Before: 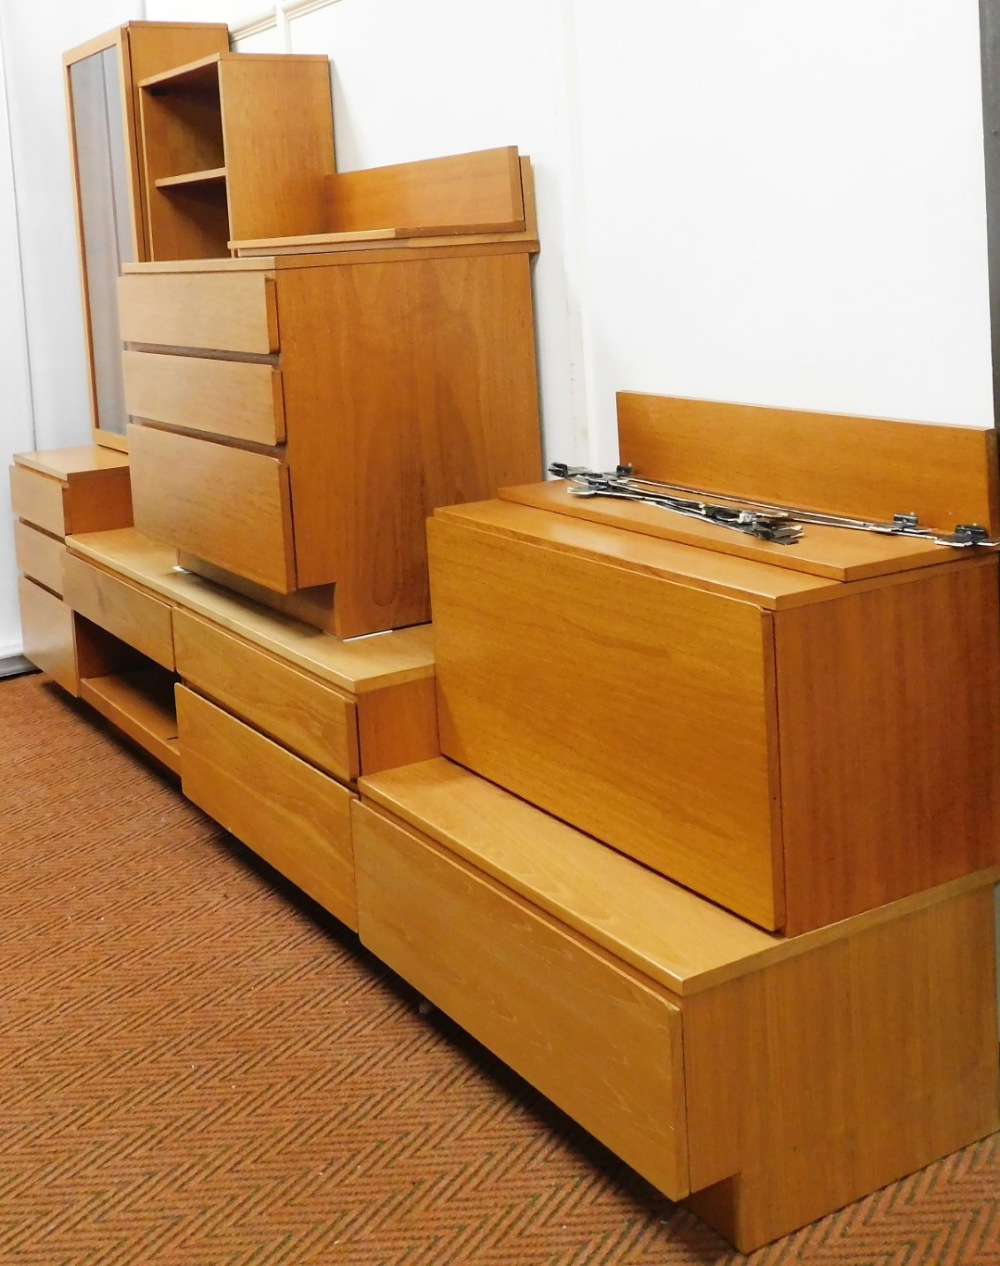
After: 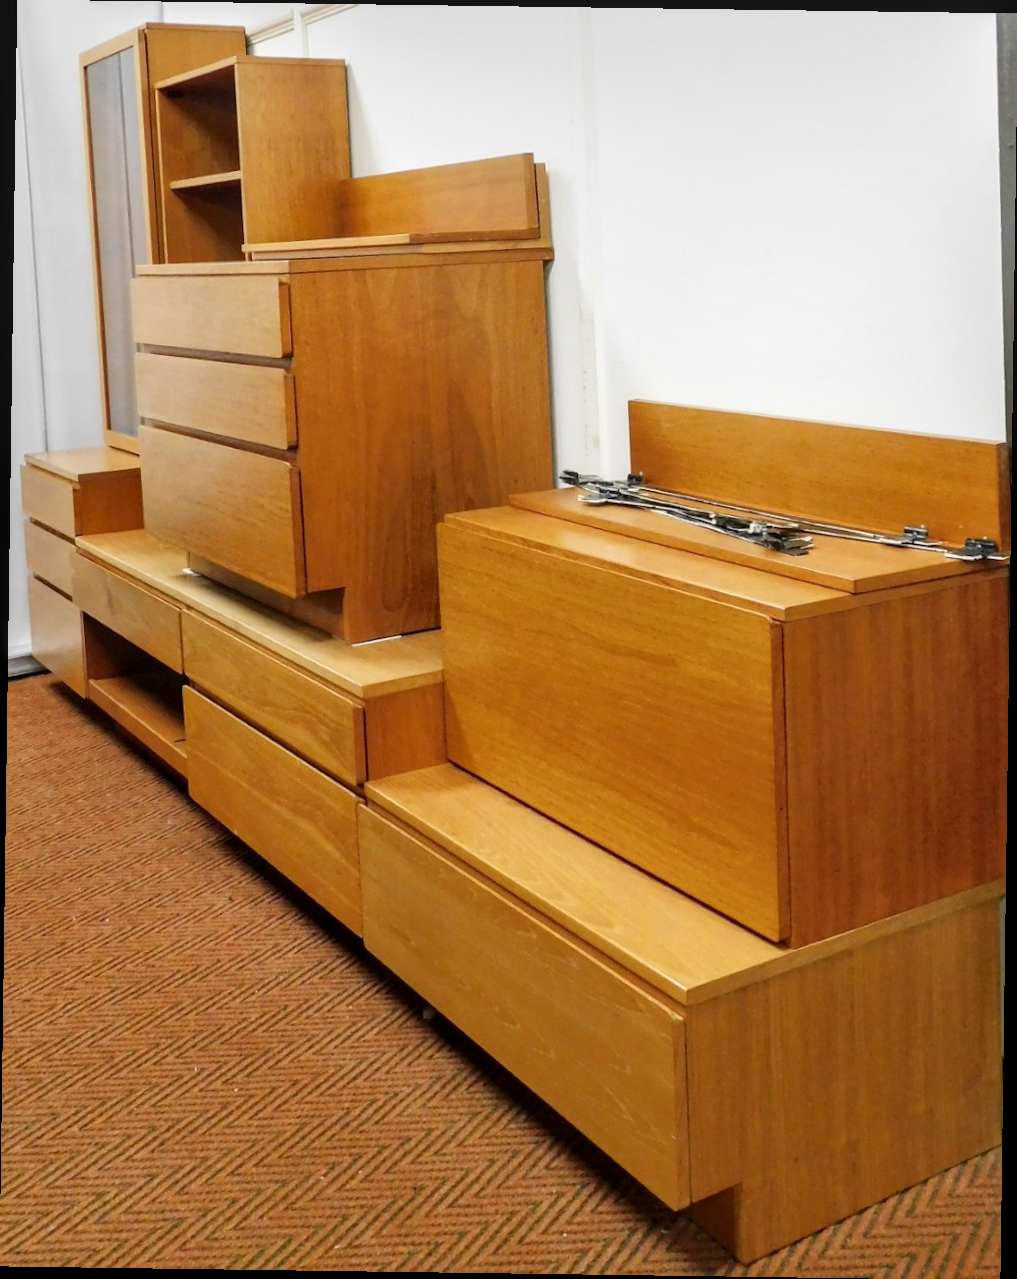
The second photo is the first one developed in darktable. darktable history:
local contrast: on, module defaults
rotate and perspective: rotation 0.8°, automatic cropping off
